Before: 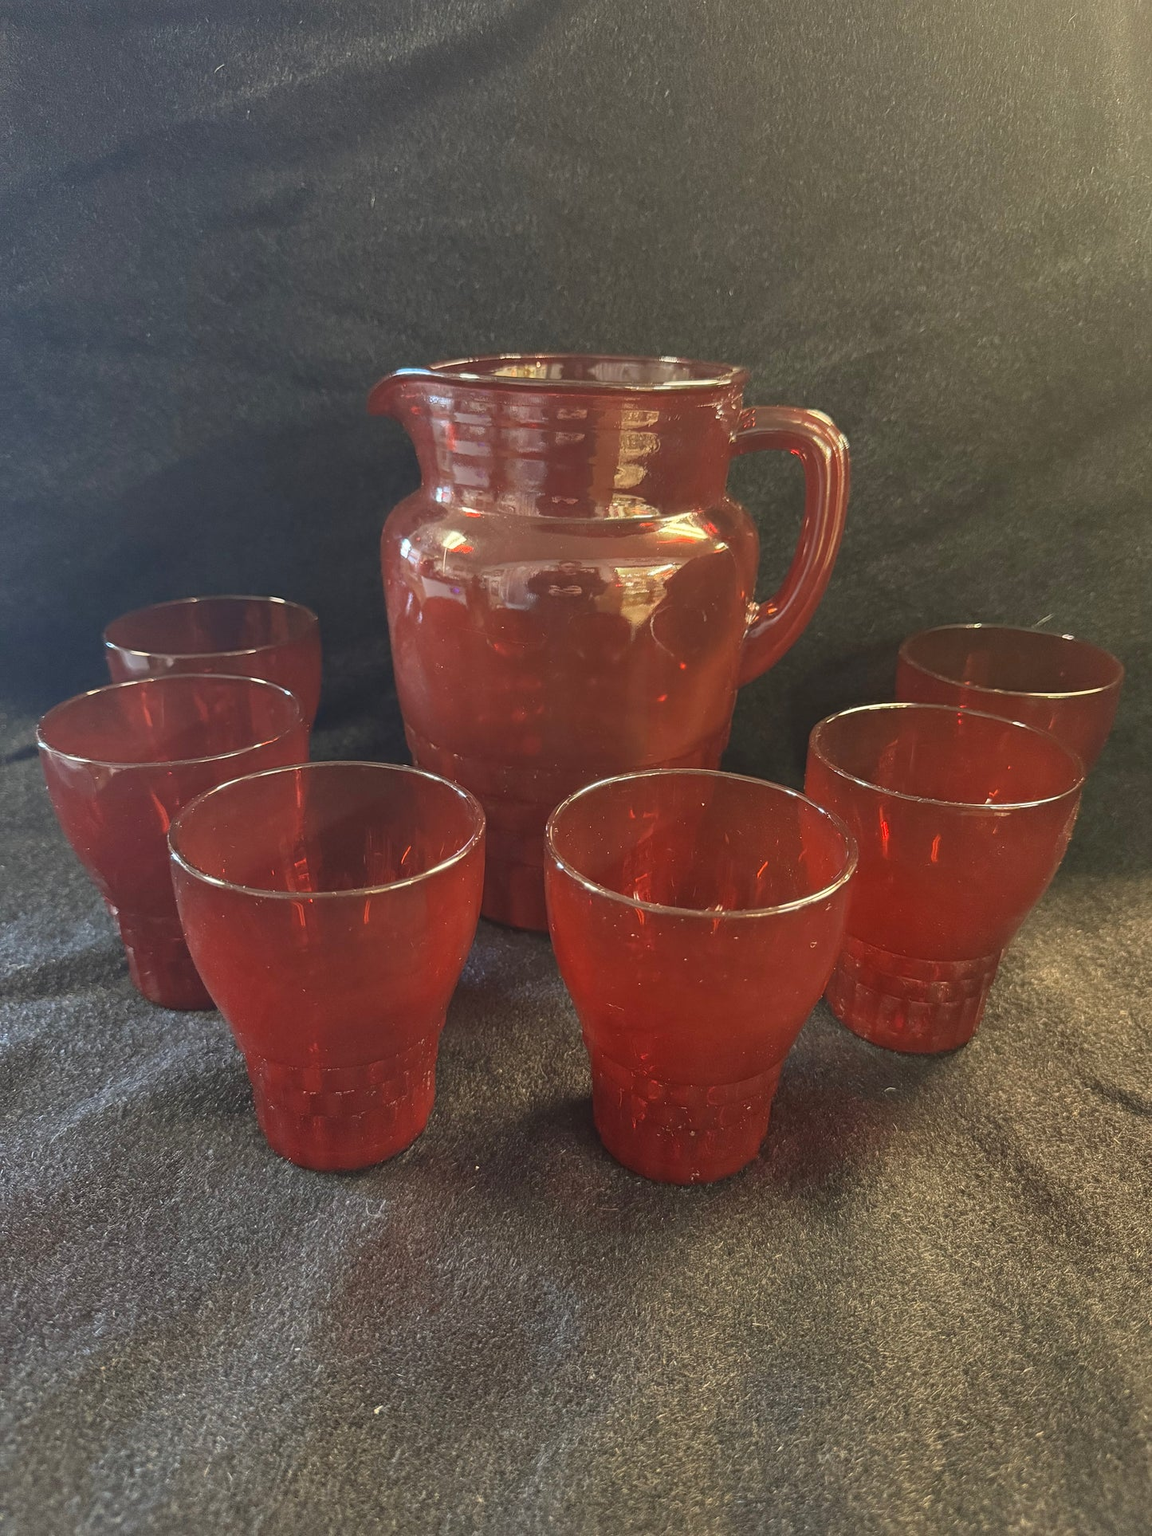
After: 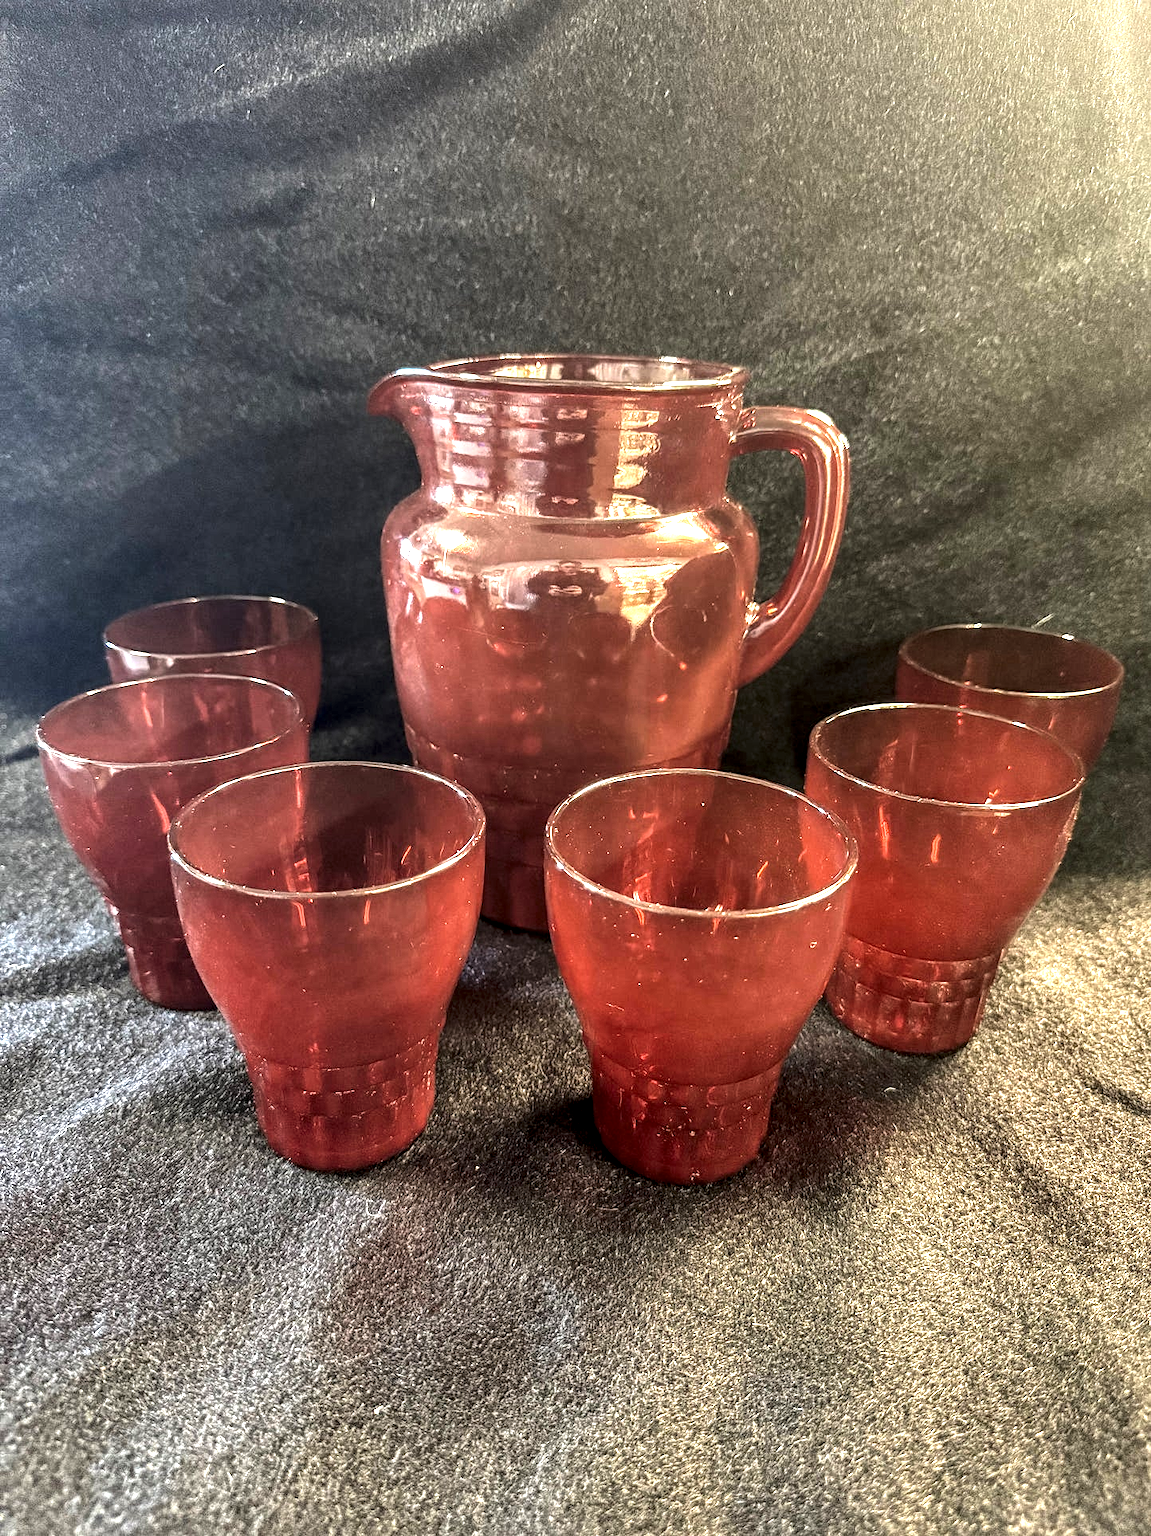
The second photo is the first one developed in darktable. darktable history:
exposure: black level correction 0.001, exposure 0.675 EV, compensate highlight preservation false
tone equalizer: -8 EV -0.75 EV, -7 EV -0.7 EV, -6 EV -0.6 EV, -5 EV -0.4 EV, -3 EV 0.4 EV, -2 EV 0.6 EV, -1 EV 0.7 EV, +0 EV 0.75 EV, edges refinement/feathering 500, mask exposure compensation -1.57 EV, preserve details no
local contrast: highlights 19%, detail 186%
